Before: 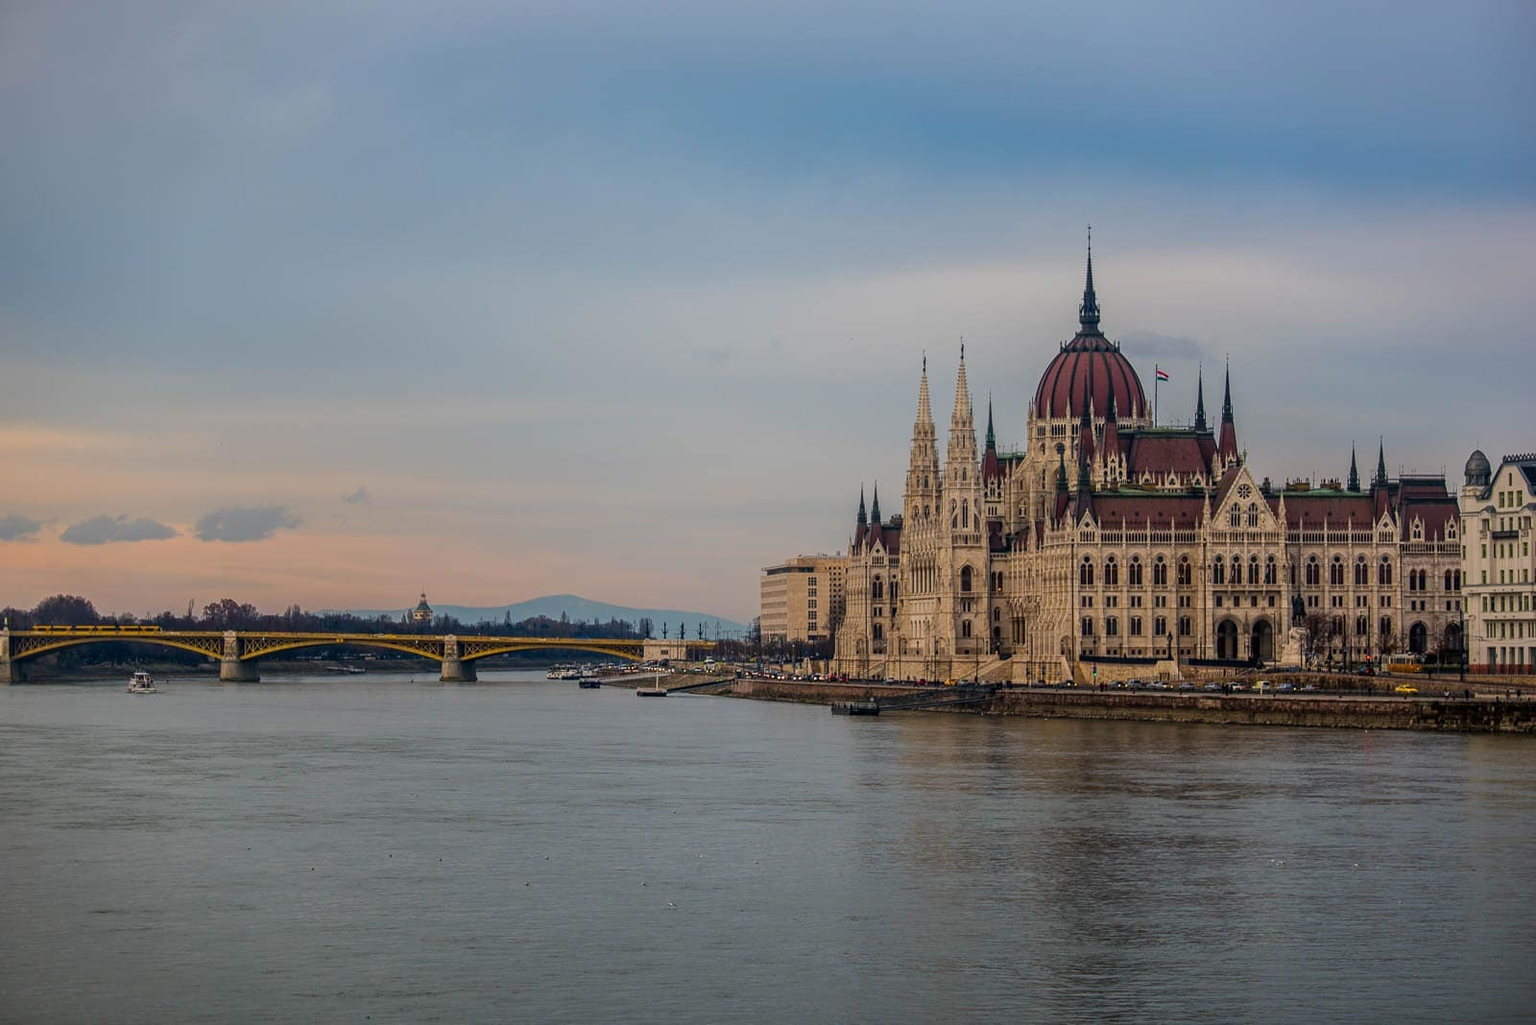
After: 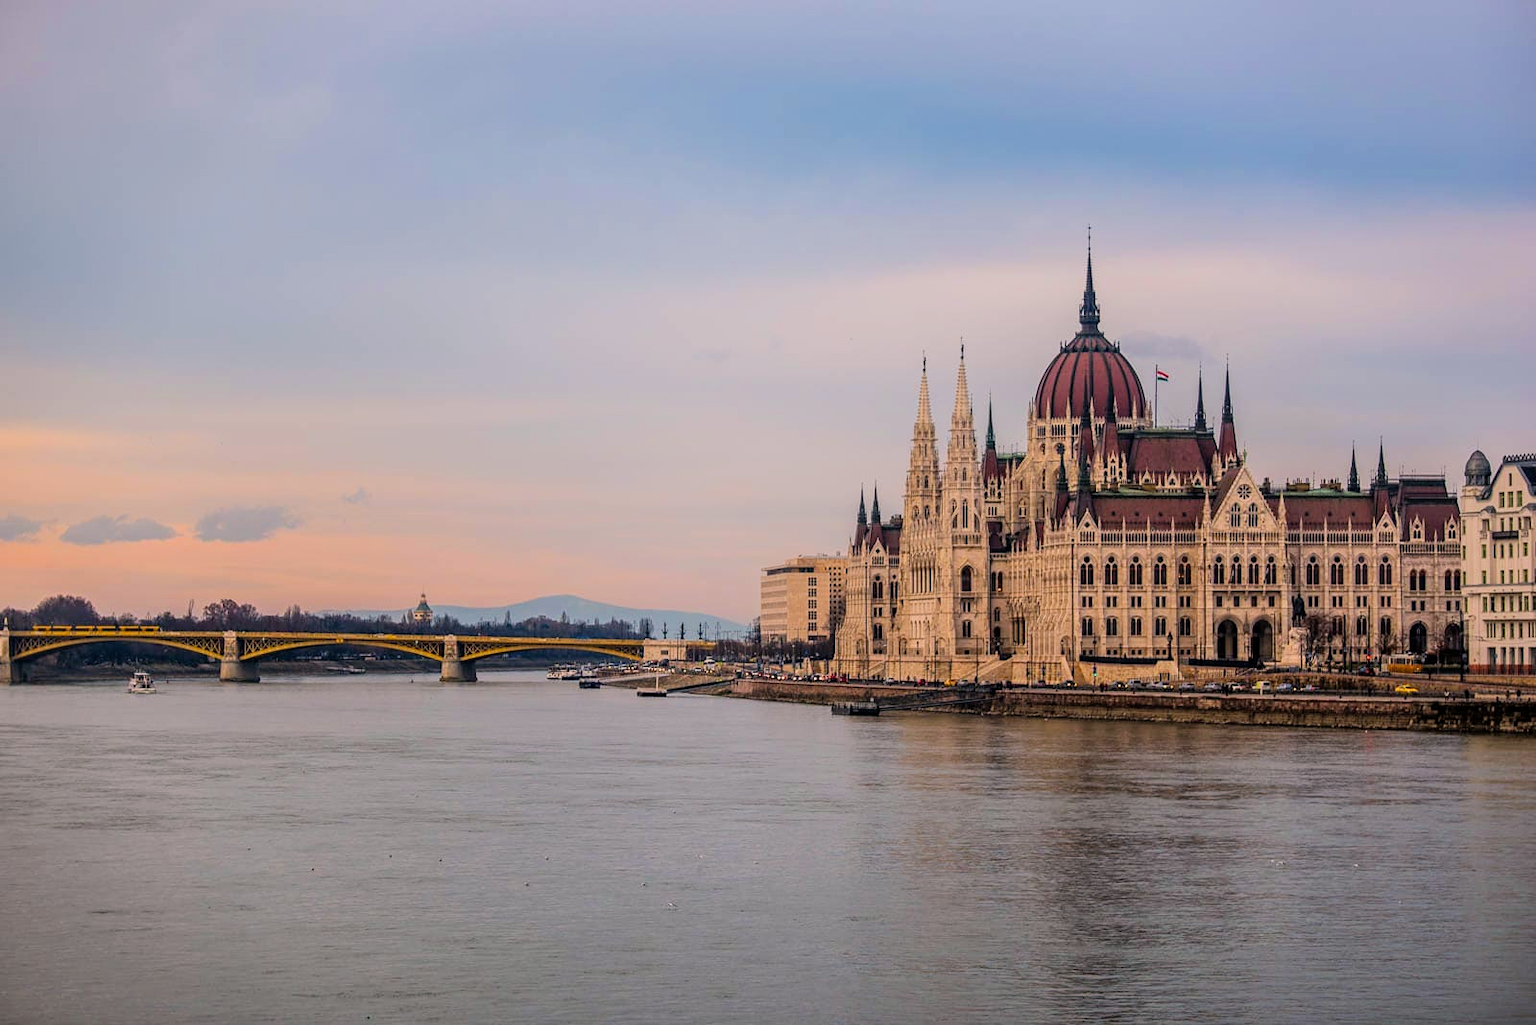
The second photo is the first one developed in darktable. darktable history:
filmic rgb: black relative exposure -7.98 EV, white relative exposure 3.98 EV, hardness 4.1, contrast 0.993, color science v6 (2022)
color calibration: output R [1.063, -0.012, -0.003, 0], output B [-0.079, 0.047, 1, 0], gray › normalize channels true, illuminant same as pipeline (D50), adaptation XYZ, x 0.346, y 0.357, temperature 5013.74 K, gamut compression 0.013
exposure: black level correction 0, exposure 0.704 EV, compensate exposure bias true, compensate highlight preservation false
